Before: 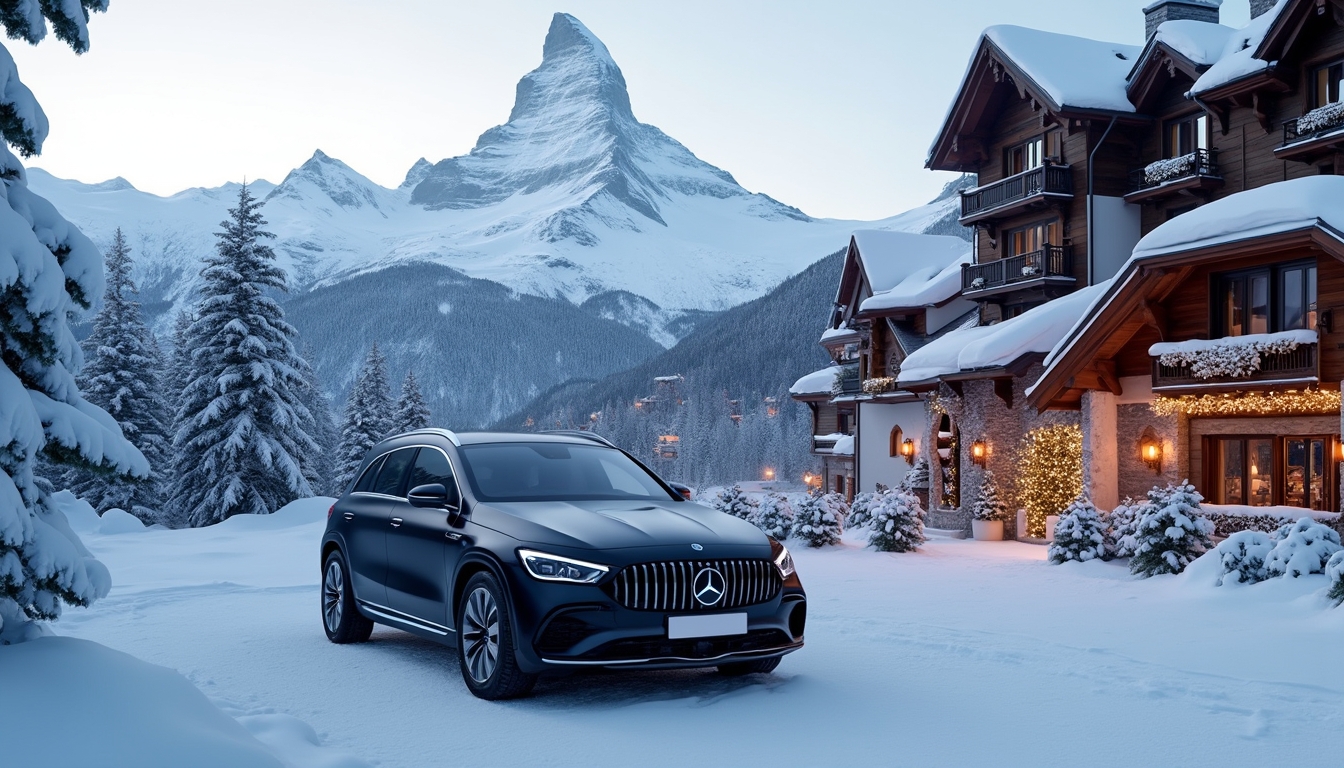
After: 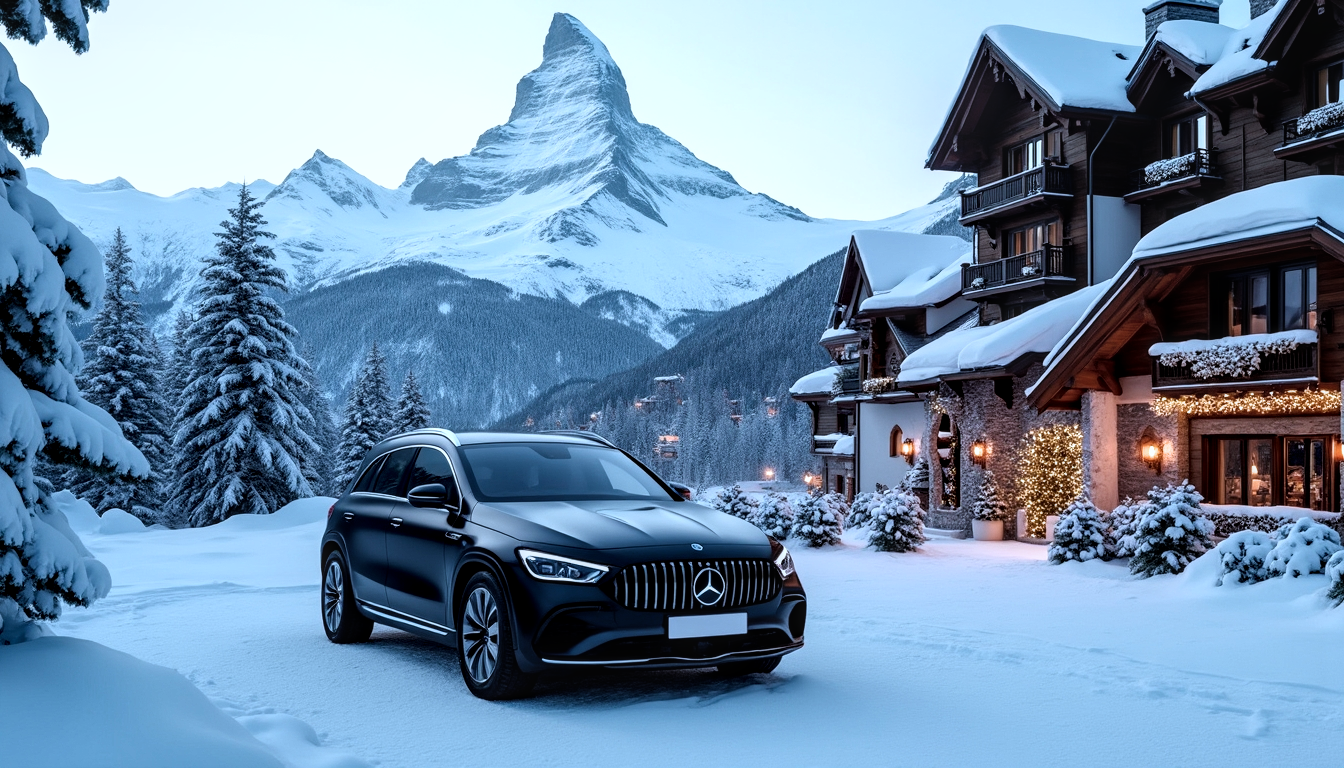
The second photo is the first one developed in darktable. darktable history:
color correction: highlights a* -3.82, highlights b* -10.64
filmic rgb: black relative exposure -8.01 EV, white relative exposure 2.35 EV, hardness 6.59
local contrast: detail 130%
